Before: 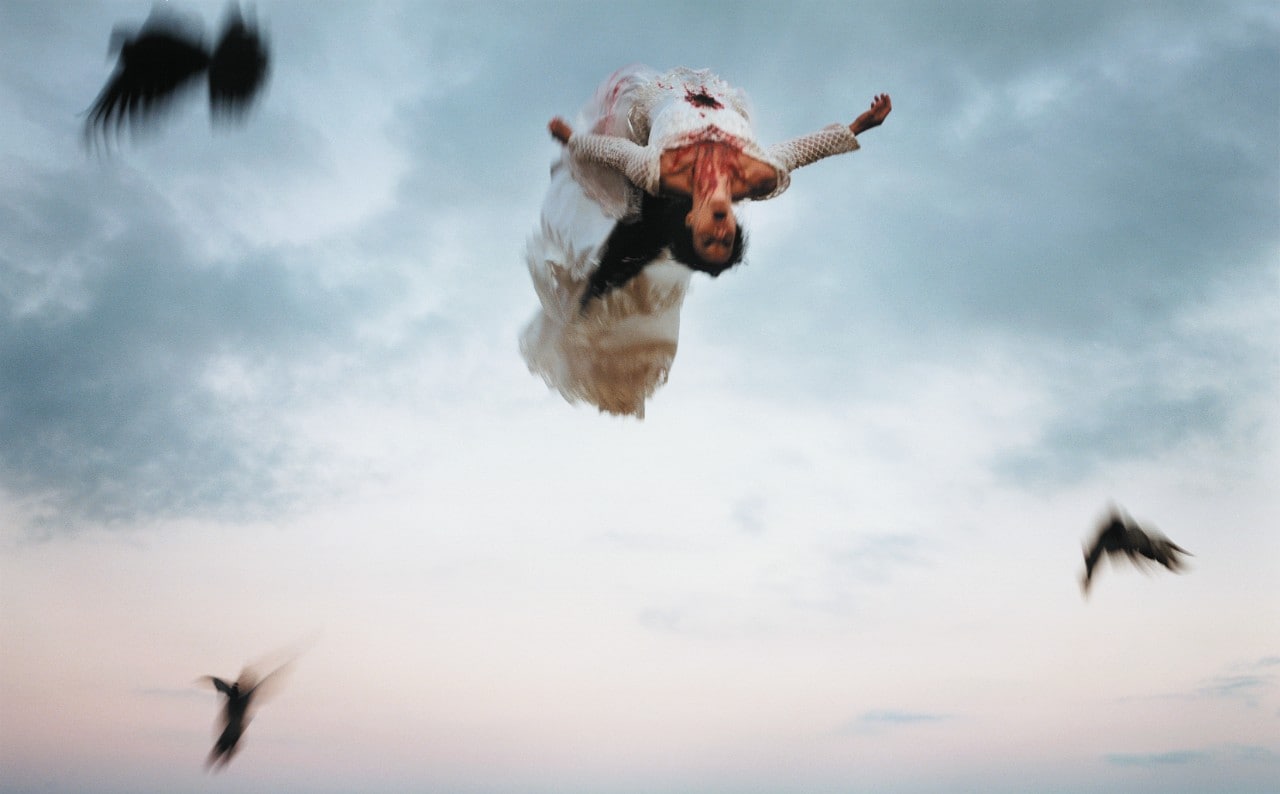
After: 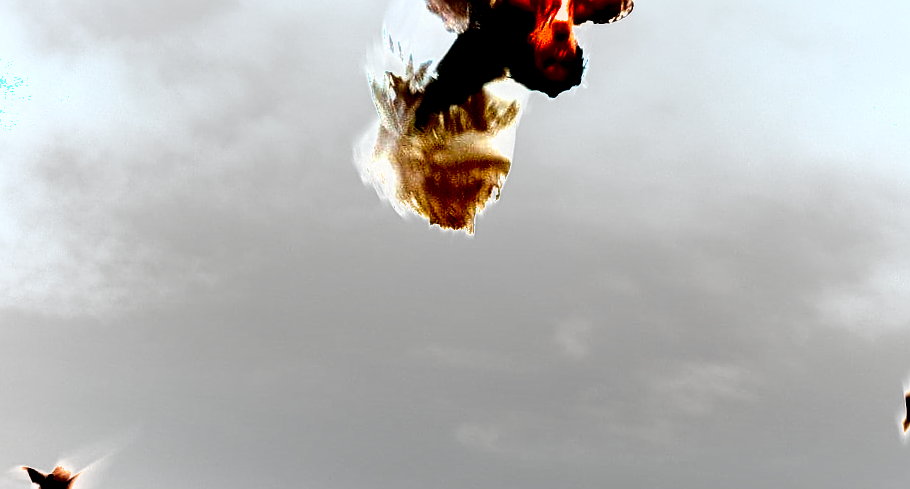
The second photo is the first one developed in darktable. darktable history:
exposure: black level correction 0, exposure 1.2 EV, compensate highlight preservation false
color balance rgb: linear chroma grading › shadows 10%, linear chroma grading › highlights 10%, linear chroma grading › global chroma 15%, linear chroma grading › mid-tones 15%, perceptual saturation grading › global saturation 40%, perceptual saturation grading › highlights -25%, perceptual saturation grading › mid-tones 35%, perceptual saturation grading › shadows 35%, perceptual brilliance grading › global brilliance 11.29%, global vibrance 11.29%
crop and rotate: angle -3.37°, left 9.79%, top 20.73%, right 12.42%, bottom 11.82%
sharpen: on, module defaults
shadows and highlights: radius 264.75, soften with gaussian
